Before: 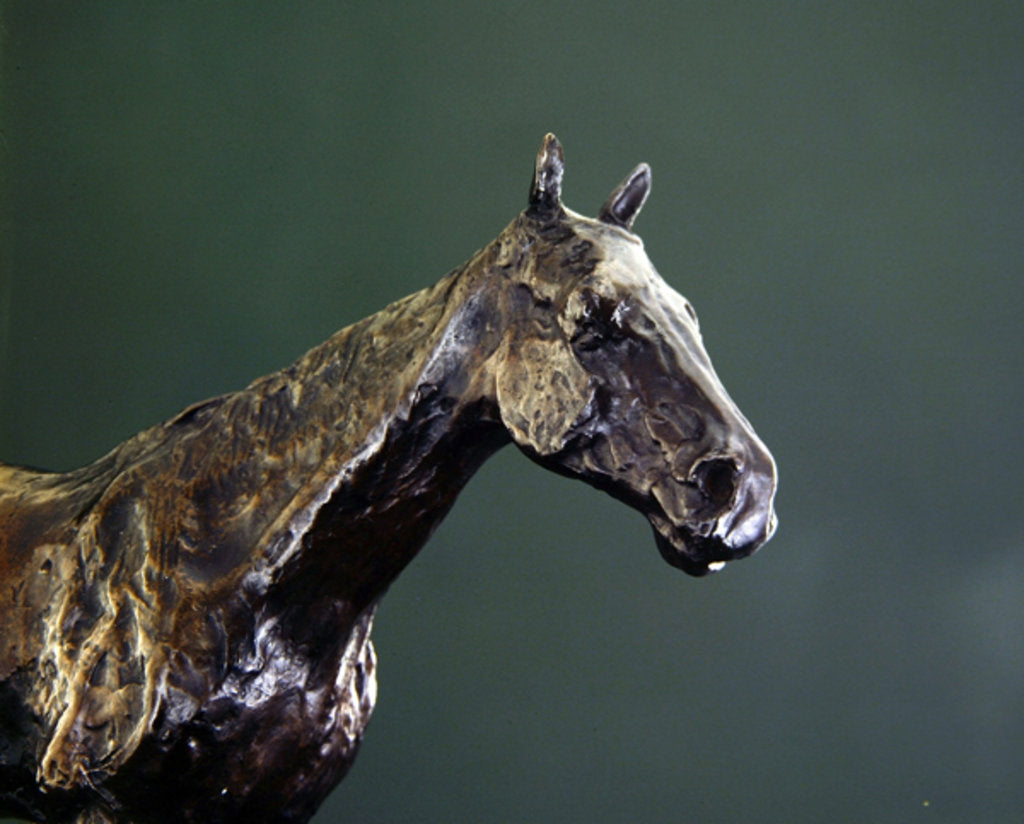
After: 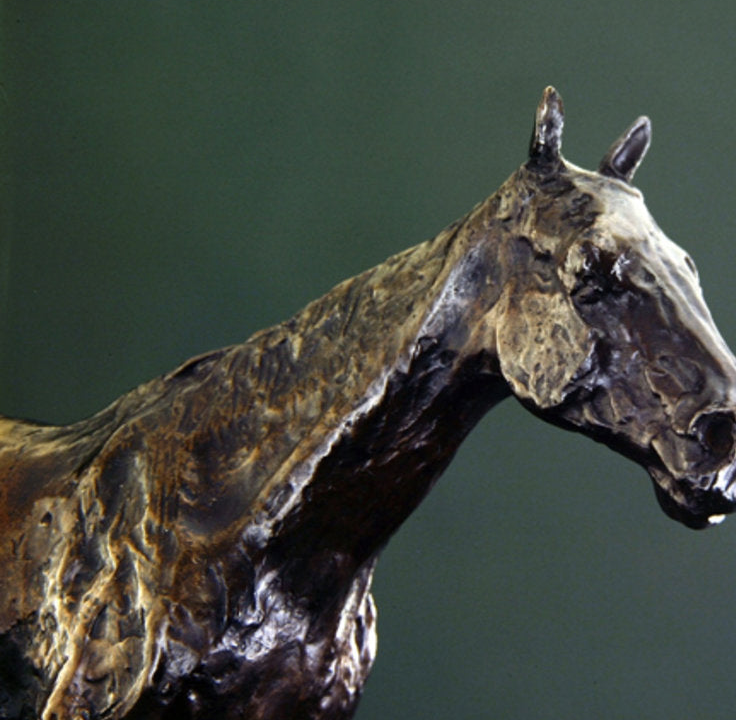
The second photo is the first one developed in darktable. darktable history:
white balance: red 1, blue 1
crop: top 5.803%, right 27.864%, bottom 5.804%
